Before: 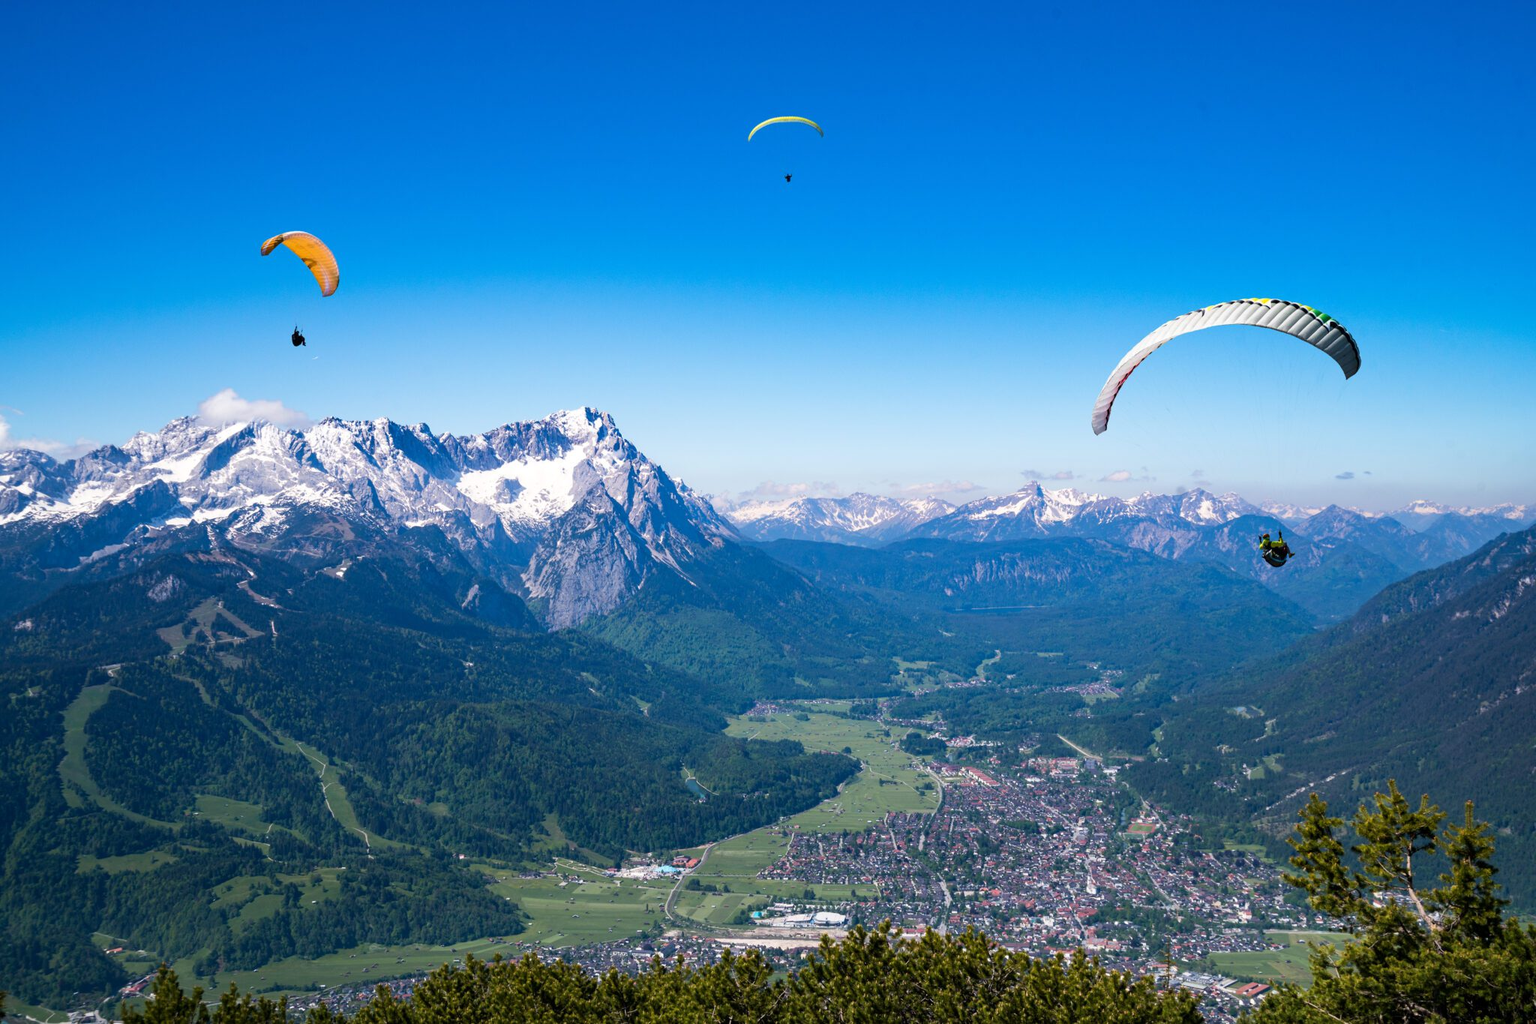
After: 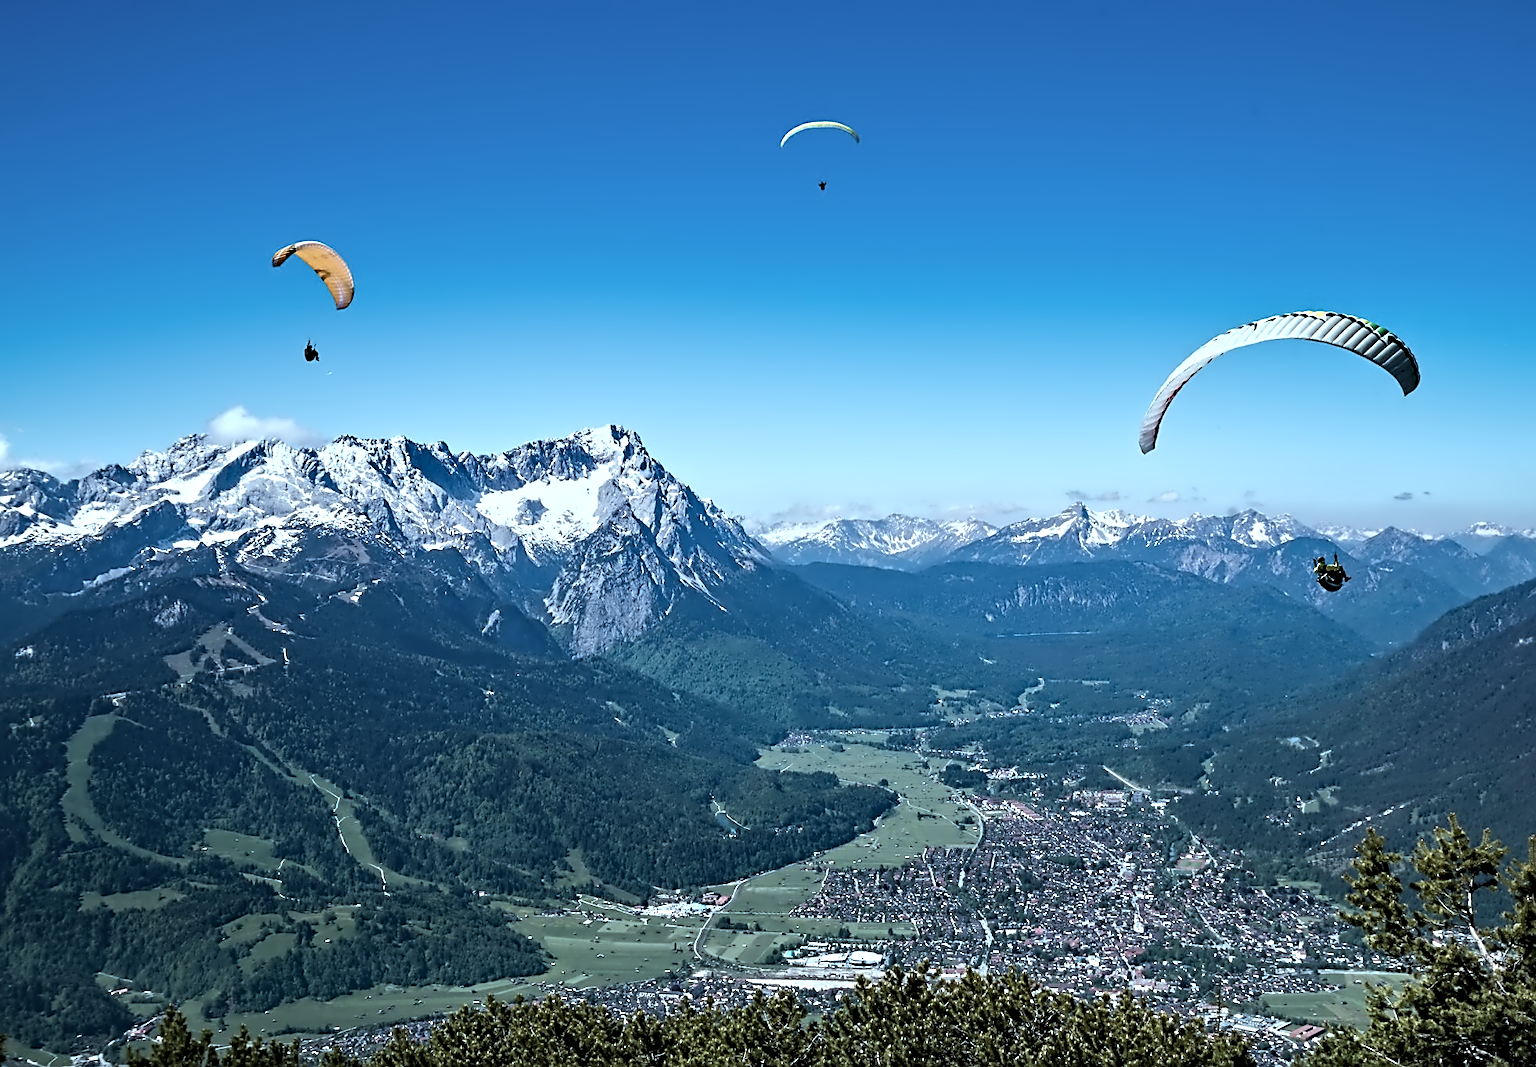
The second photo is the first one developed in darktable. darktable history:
contrast equalizer: octaves 7, y [[0.5, 0.542, 0.583, 0.625, 0.667, 0.708], [0.5 ×6], [0.5 ×6], [0, 0.033, 0.067, 0.1, 0.133, 0.167], [0, 0.05, 0.1, 0.15, 0.2, 0.25]]
color correction: highlights a* -12.64, highlights b* -18.1, saturation 0.7
sharpen: on, module defaults
crop: right 4.126%, bottom 0.031%
